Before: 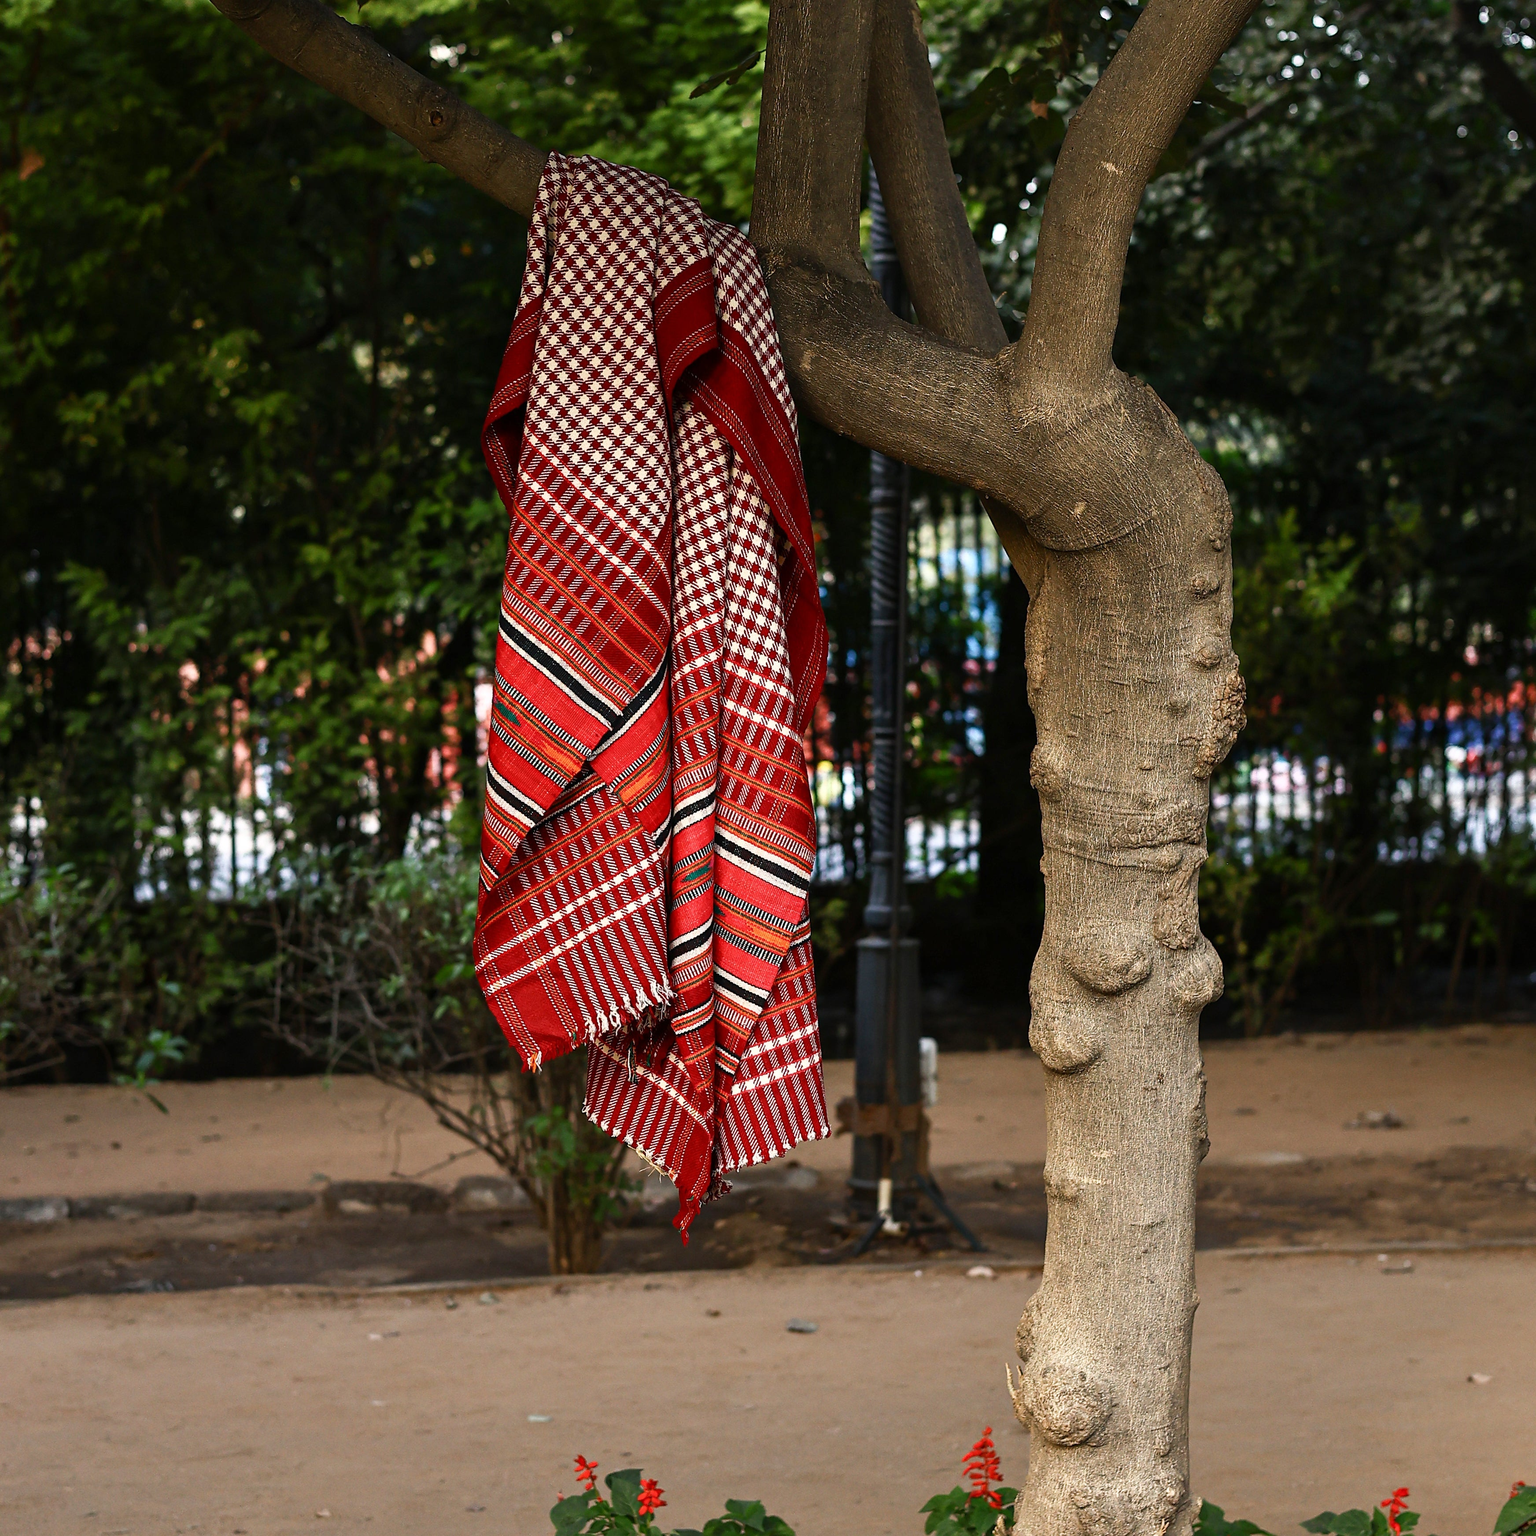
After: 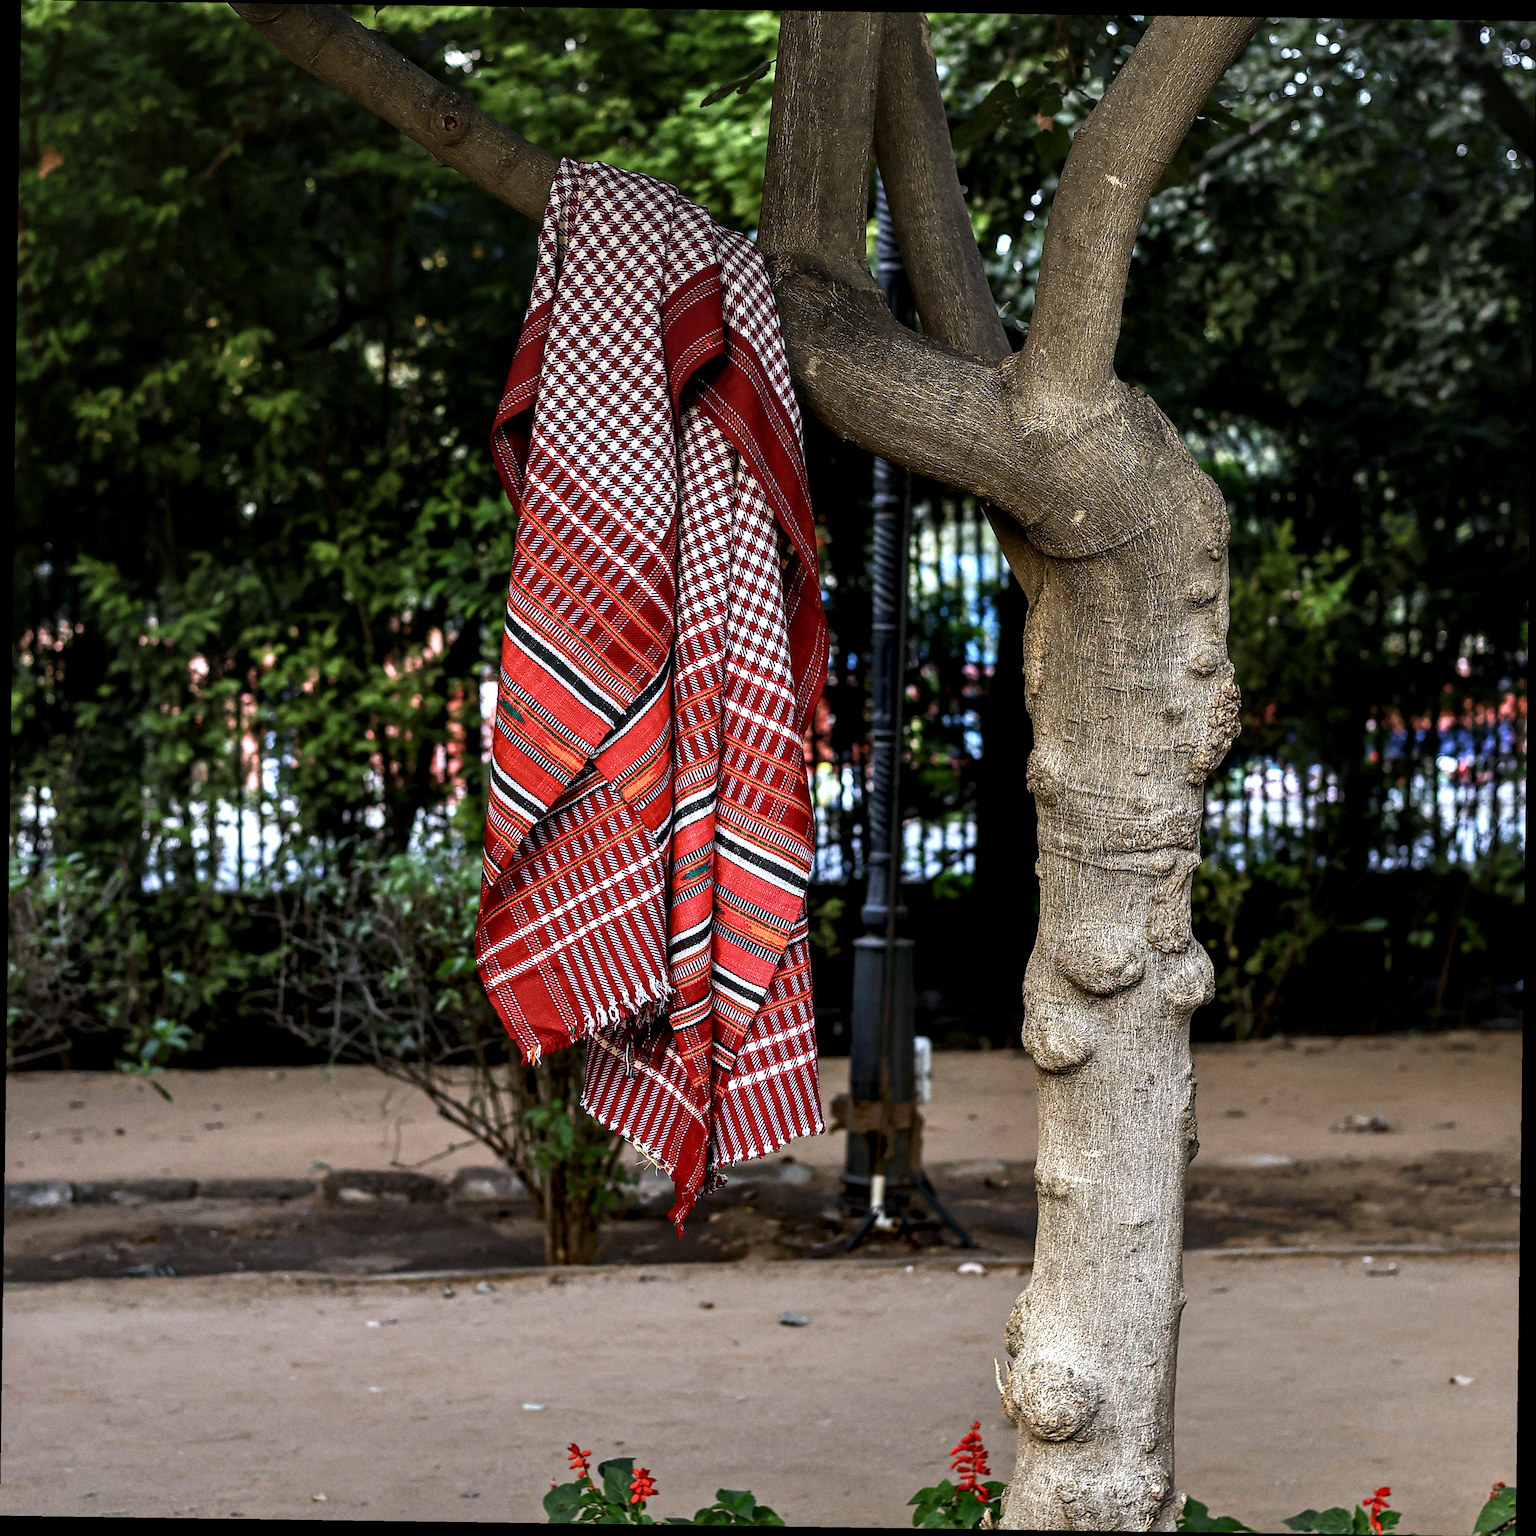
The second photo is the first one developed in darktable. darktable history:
local contrast: highlights 60%, shadows 60%, detail 160%
white balance: red 0.926, green 1.003, blue 1.133
rotate and perspective: rotation 0.8°, automatic cropping off
